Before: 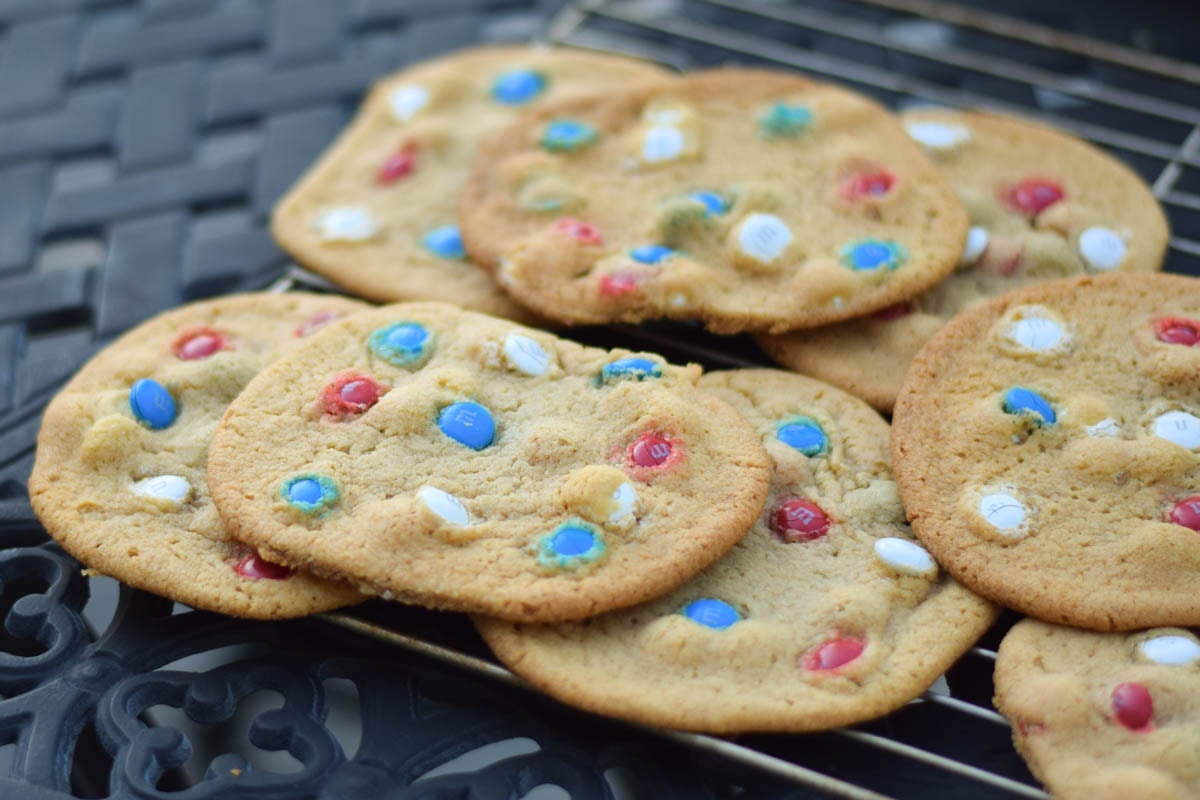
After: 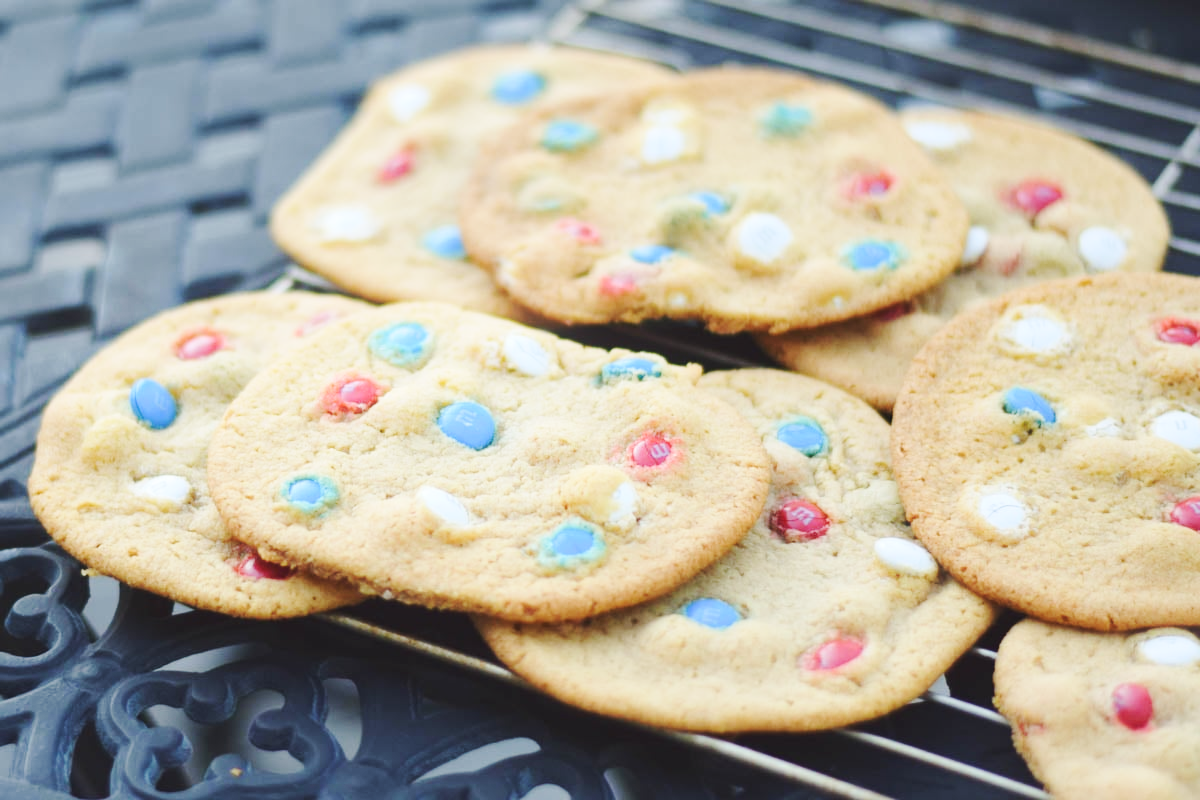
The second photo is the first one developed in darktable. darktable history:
white balance: red 1, blue 1
base curve: curves: ch0 [(0, 0.007) (0.028, 0.063) (0.121, 0.311) (0.46, 0.743) (0.859, 0.957) (1, 1)], preserve colors none
bloom: size 9%, threshold 100%, strength 7%
